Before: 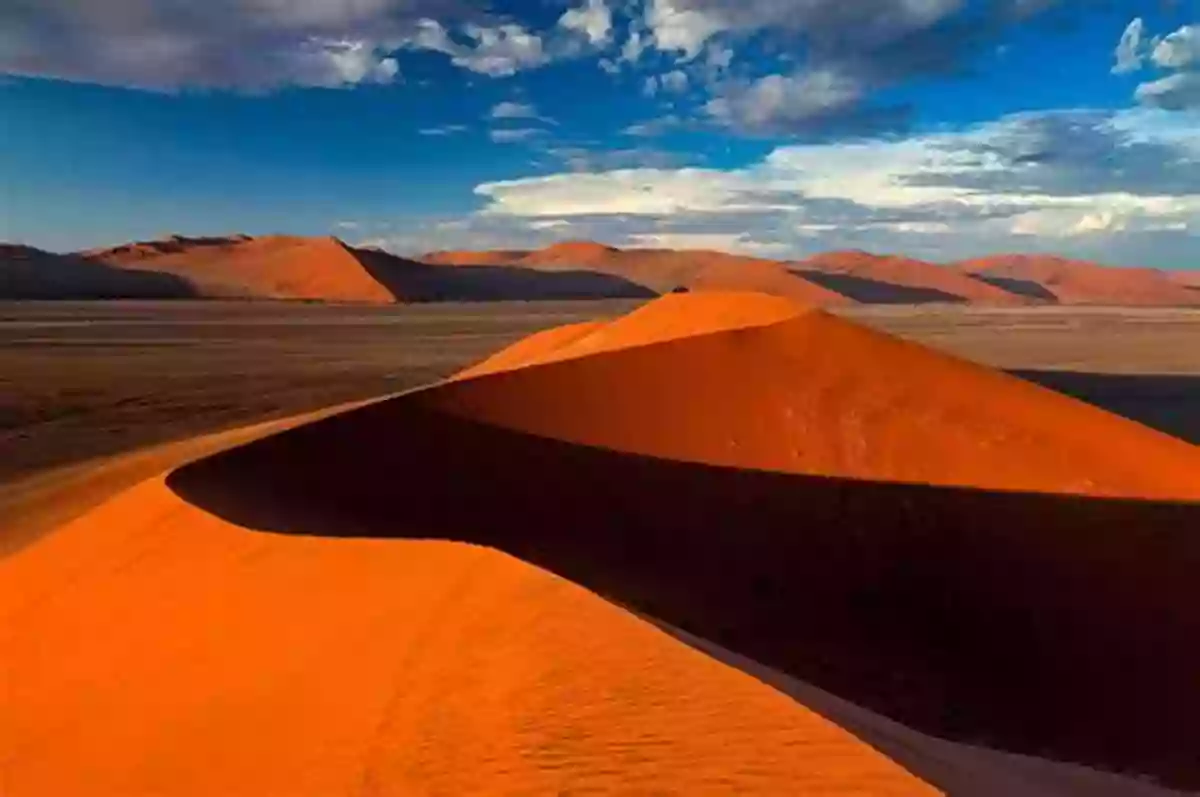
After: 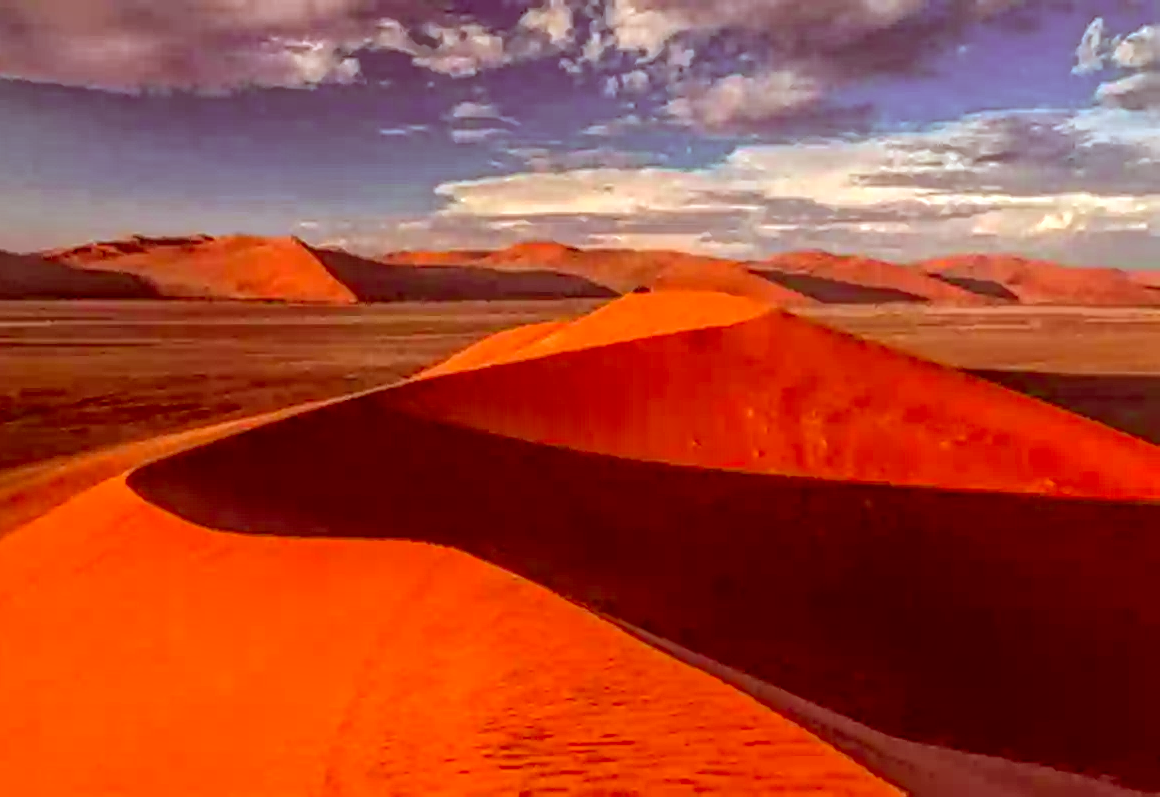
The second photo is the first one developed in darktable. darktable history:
contrast brightness saturation: contrast 0.075, brightness 0.083, saturation 0.184
crop and rotate: left 3.309%
tone equalizer: on, module defaults
local contrast: highlights 20%, shadows 30%, detail 199%, midtone range 0.2
exposure: exposure 0.166 EV, compensate exposure bias true, compensate highlight preservation false
color correction: highlights a* 9.55, highlights b* 8.67, shadows a* 39.86, shadows b* 39.32, saturation 0.794
